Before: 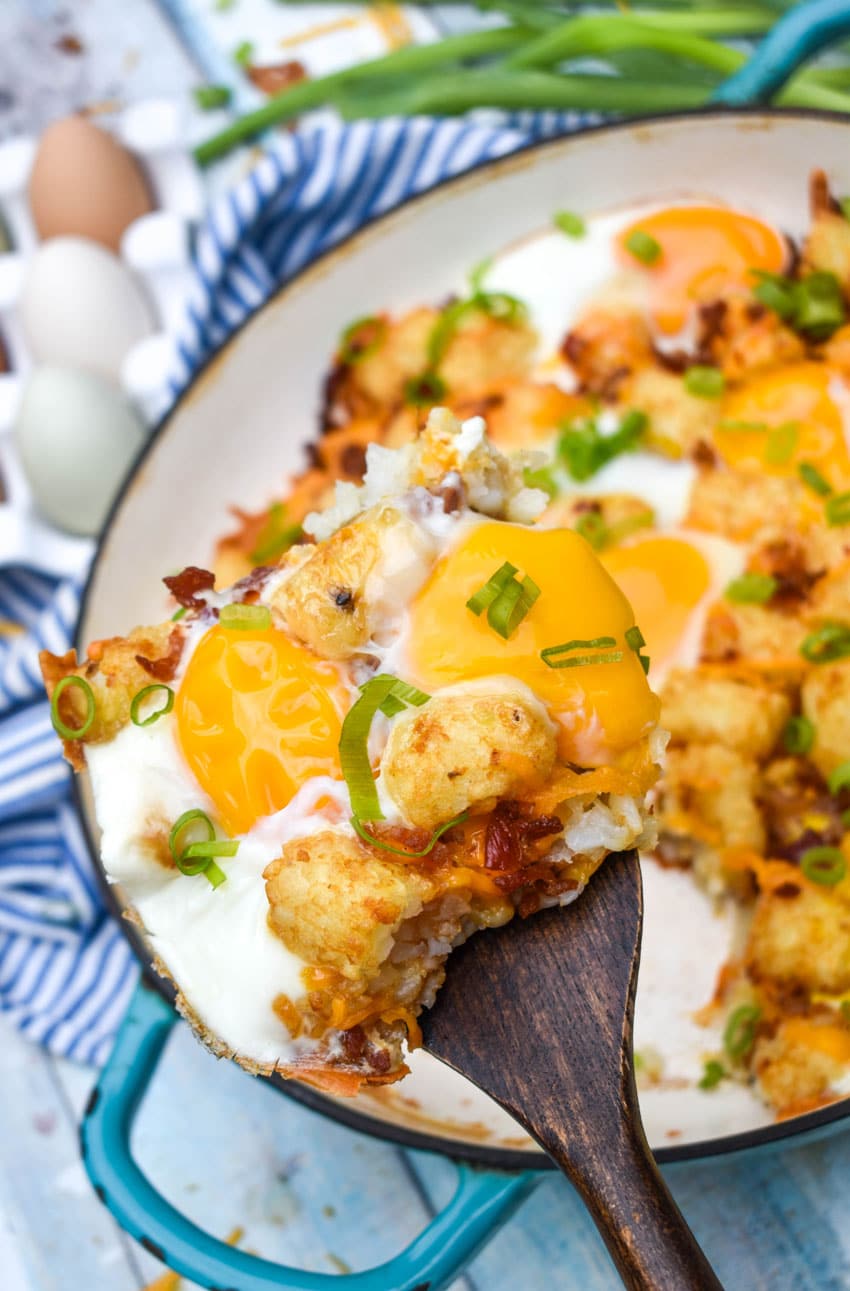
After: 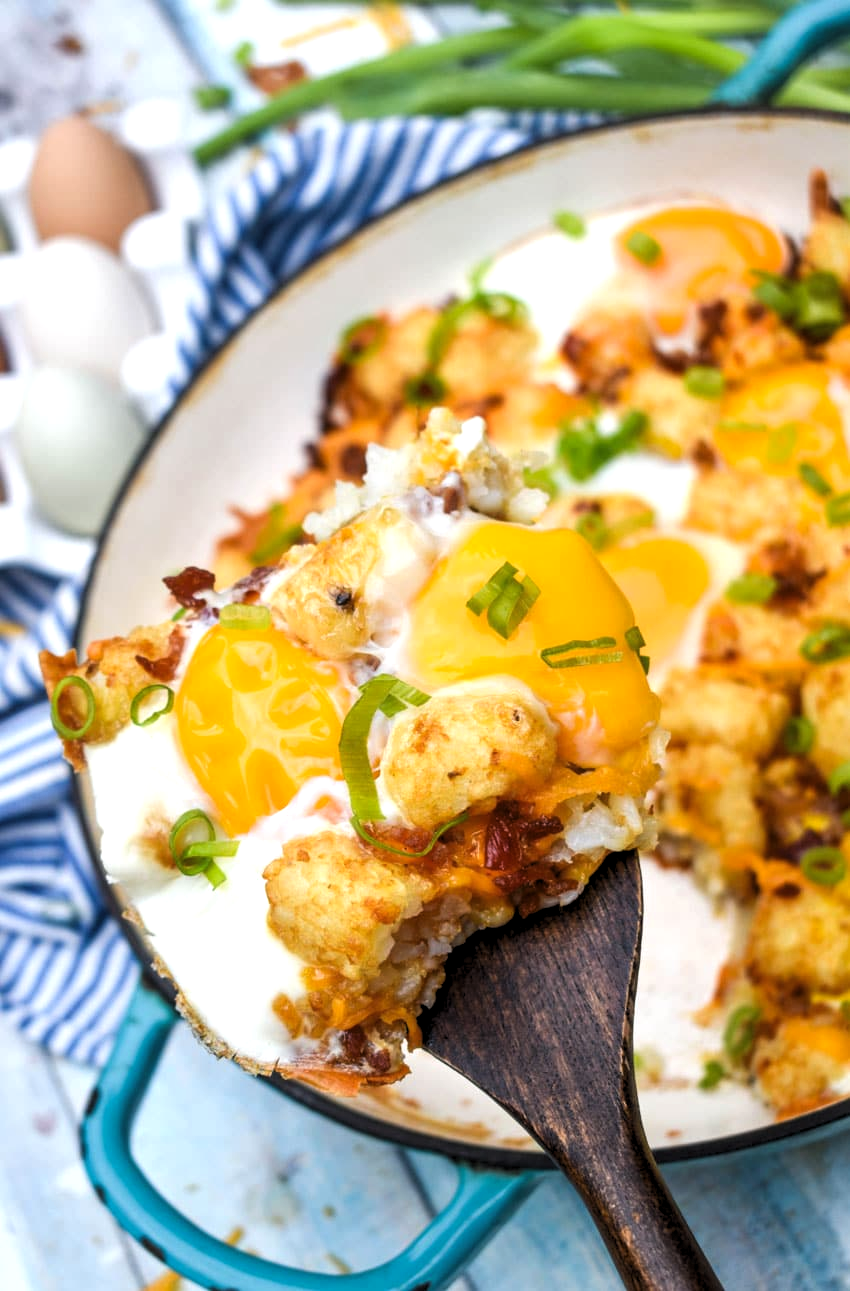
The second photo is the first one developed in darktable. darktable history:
levels: gray 59.4%, levels [0.062, 0.494, 0.925]
